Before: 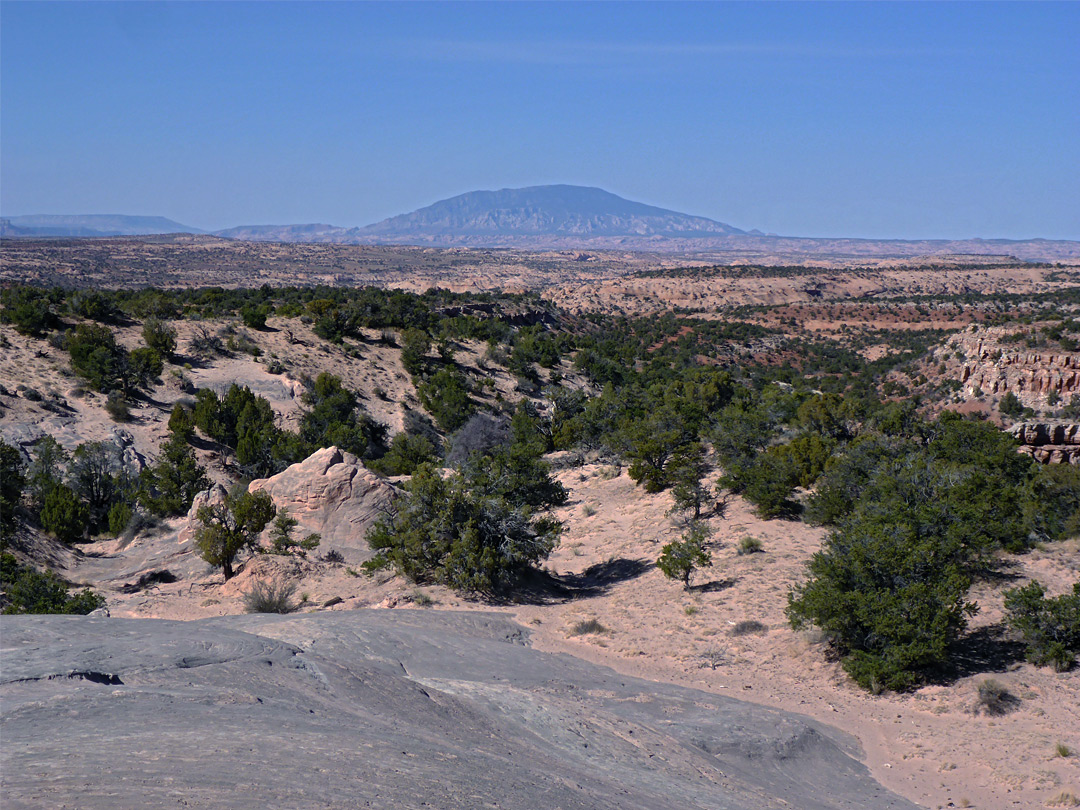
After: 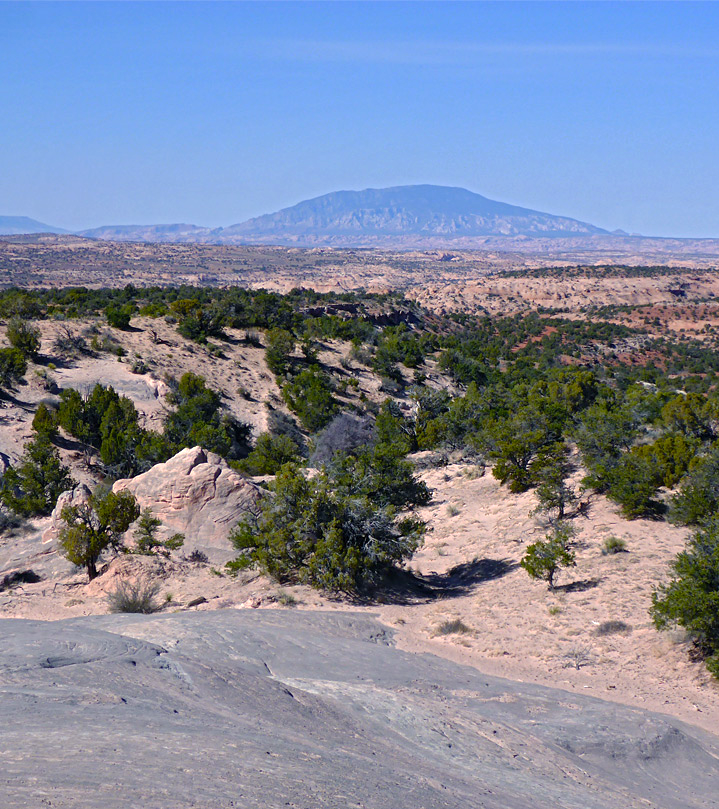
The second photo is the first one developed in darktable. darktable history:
crop and rotate: left 12.673%, right 20.66%
color balance rgb: perceptual saturation grading › global saturation 20%, perceptual saturation grading › highlights -50%, perceptual saturation grading › shadows 30%, perceptual brilliance grading › global brilliance 10%, perceptual brilliance grading › shadows 15%
